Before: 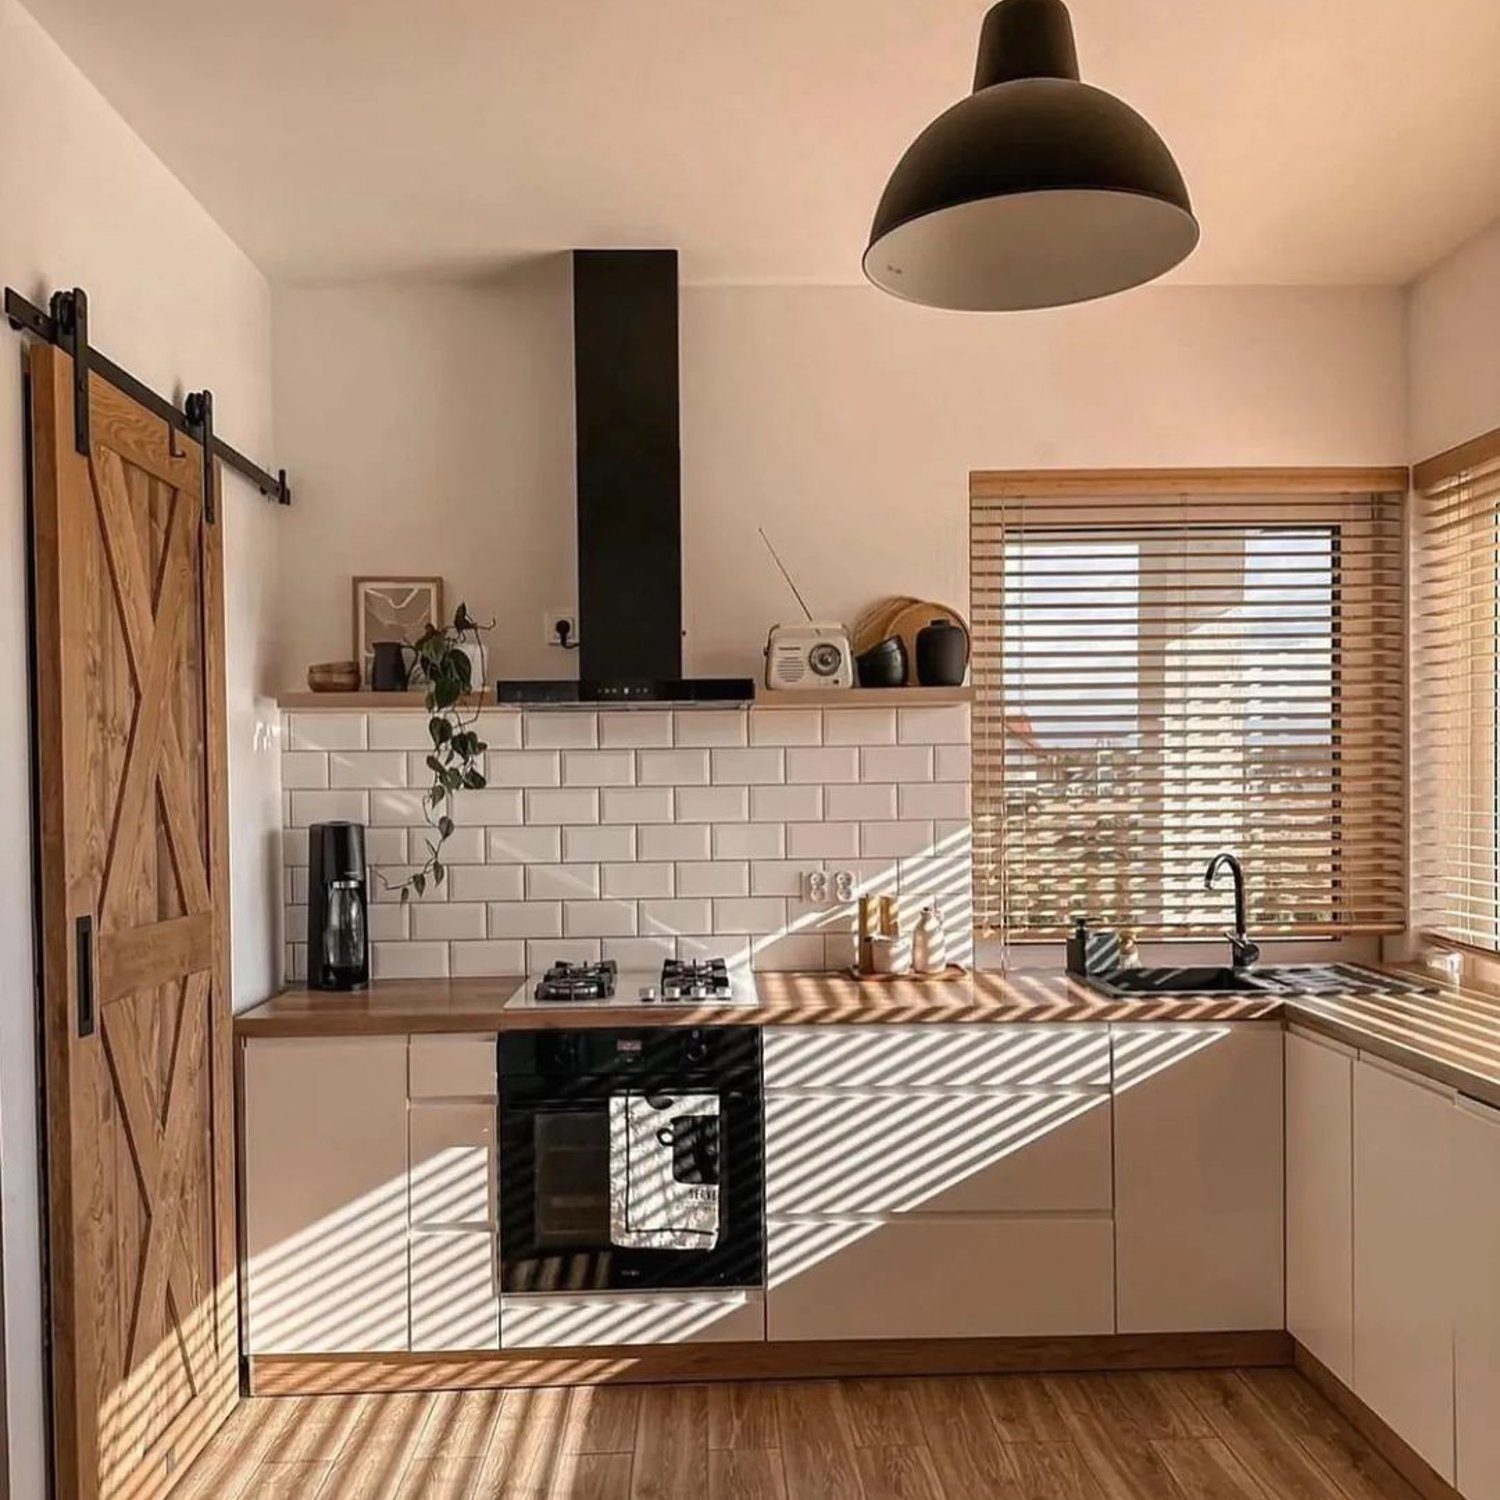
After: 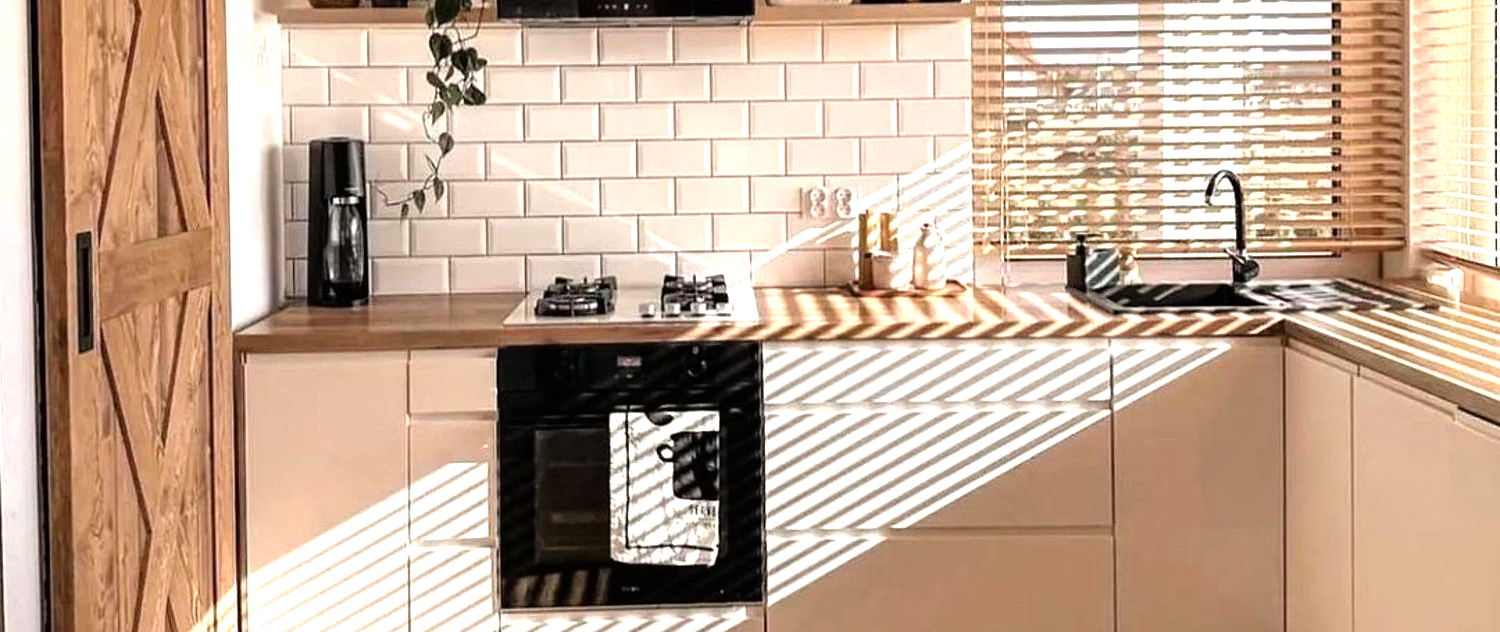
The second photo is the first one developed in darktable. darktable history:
crop: top 45.658%, bottom 12.189%
tone equalizer: -8 EV -1.09 EV, -7 EV -1.03 EV, -6 EV -0.871 EV, -5 EV -0.585 EV, -3 EV 0.592 EV, -2 EV 0.859 EV, -1 EV 0.999 EV, +0 EV 1.08 EV
